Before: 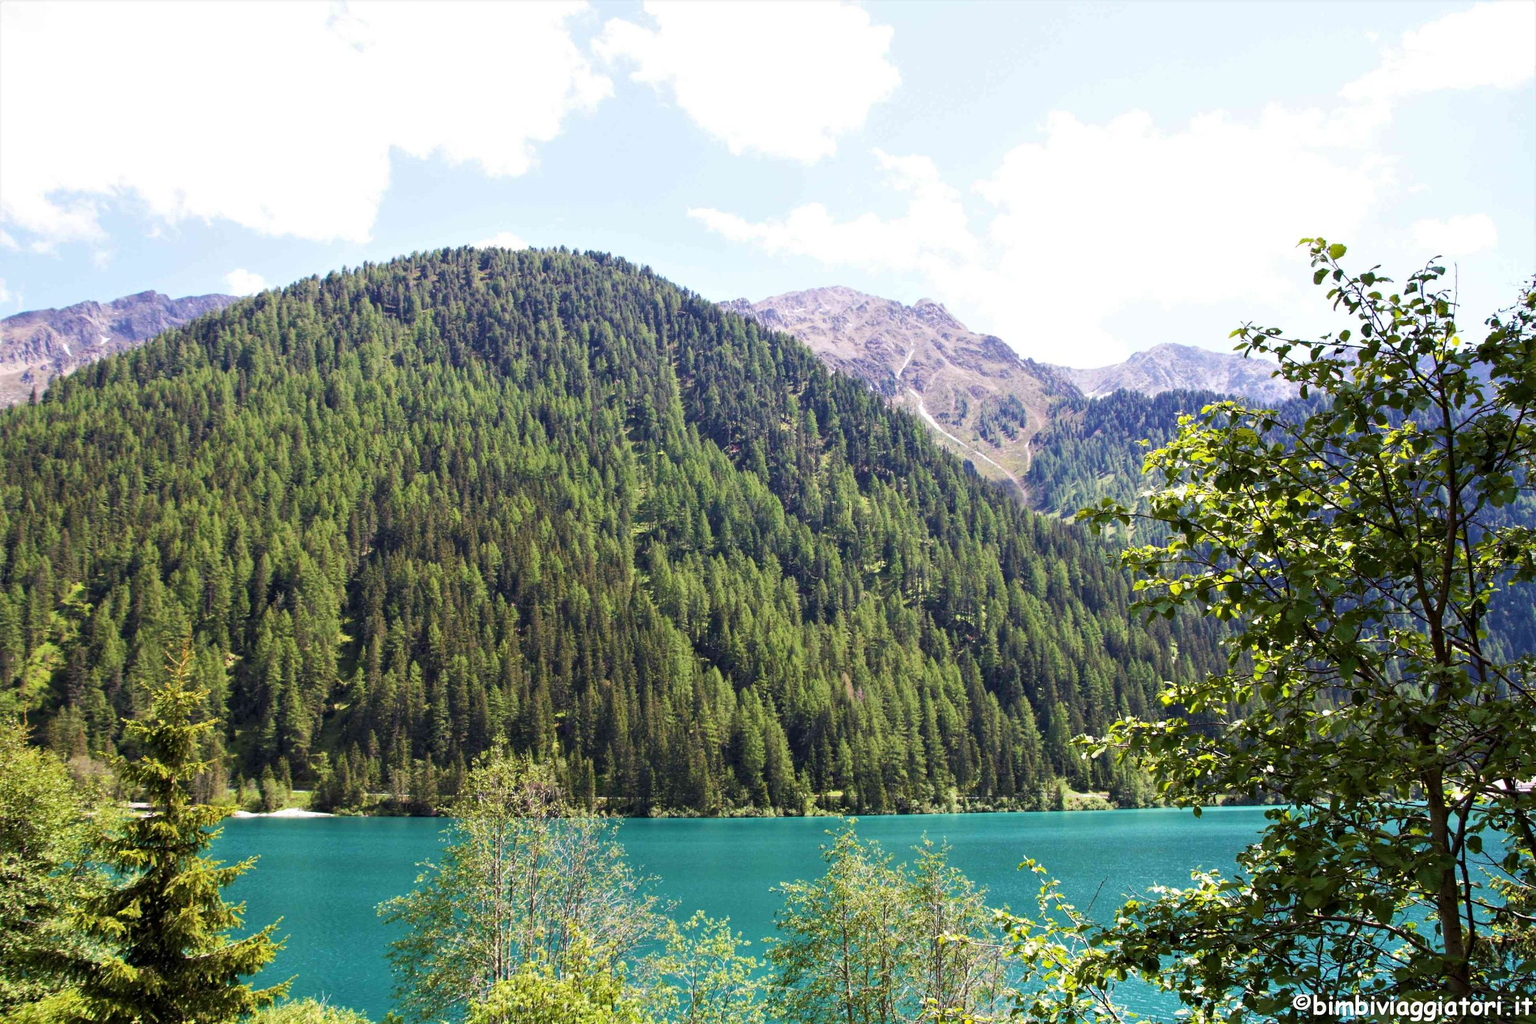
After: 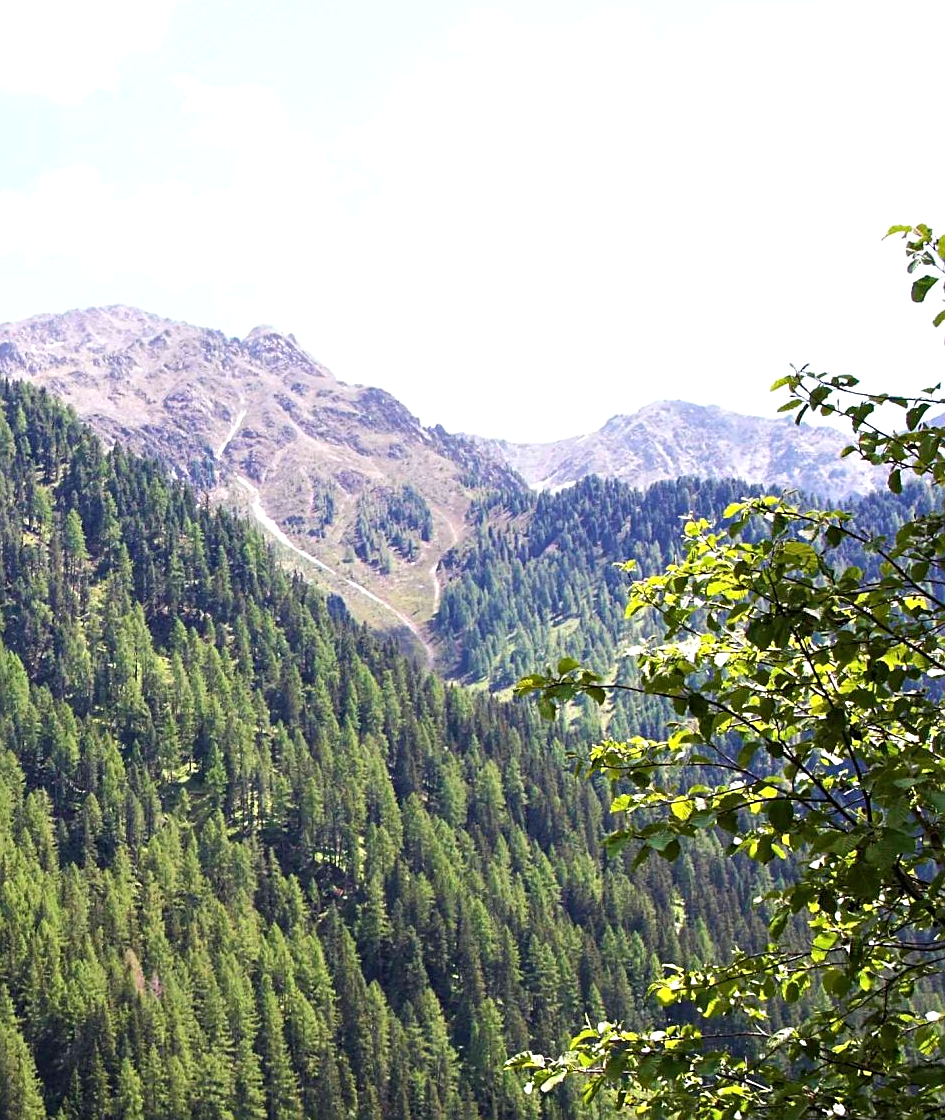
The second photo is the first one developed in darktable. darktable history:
sharpen: on, module defaults
exposure: exposure 0.207 EV, compensate highlight preservation false
crop and rotate: left 49.936%, top 10.094%, right 13.136%, bottom 24.256%
